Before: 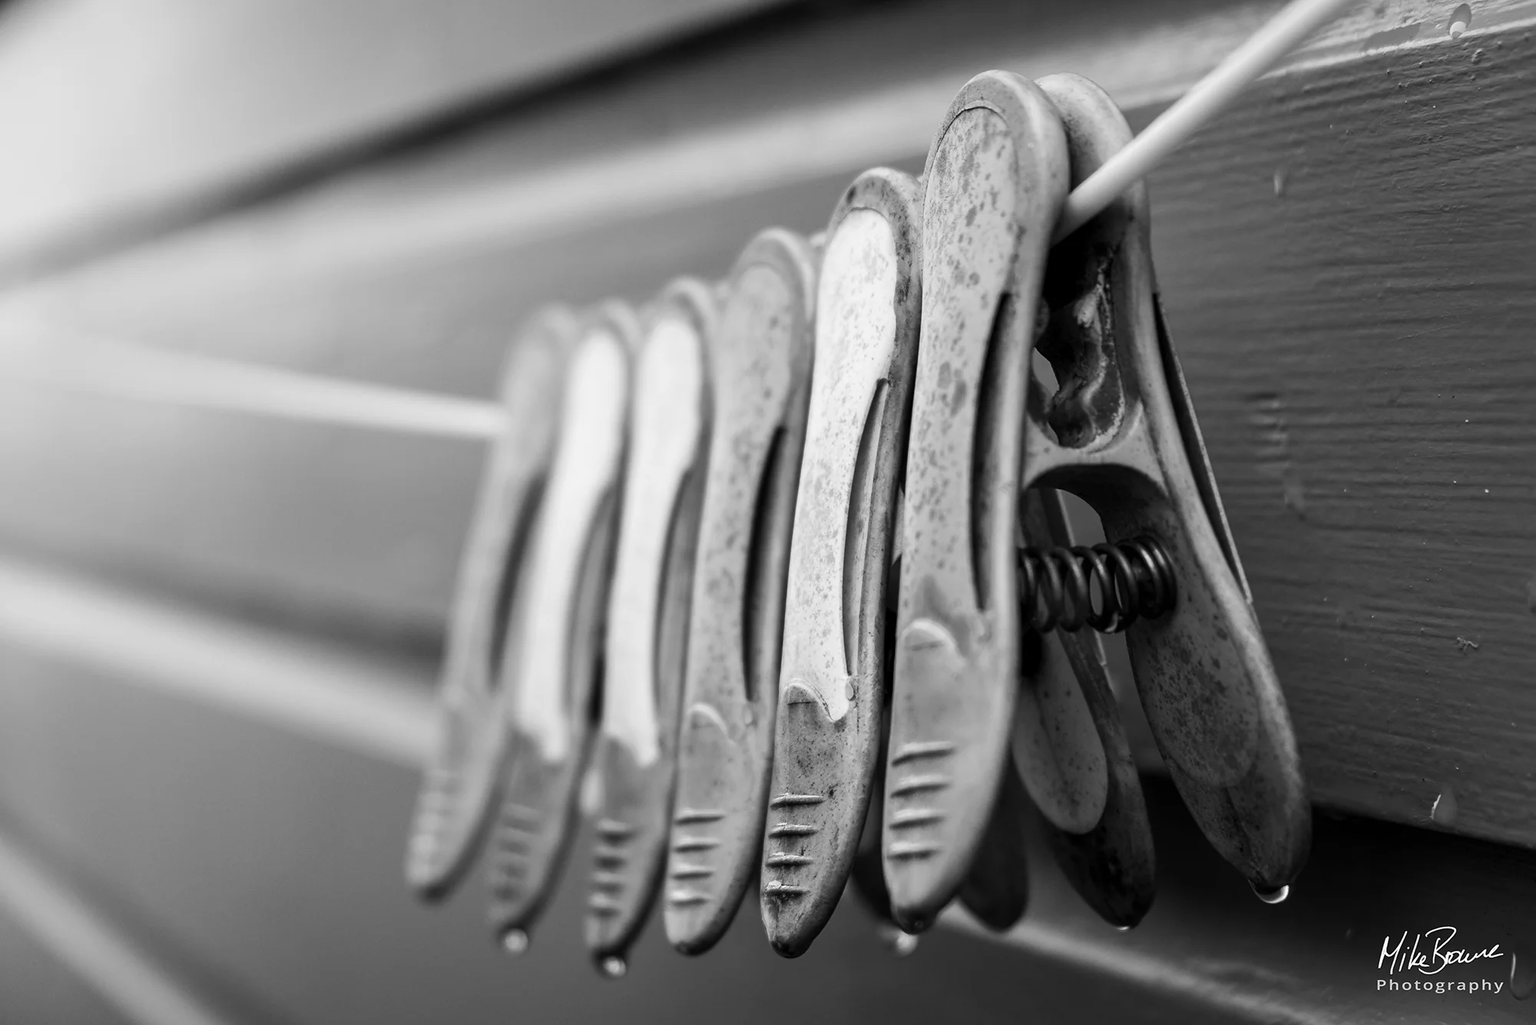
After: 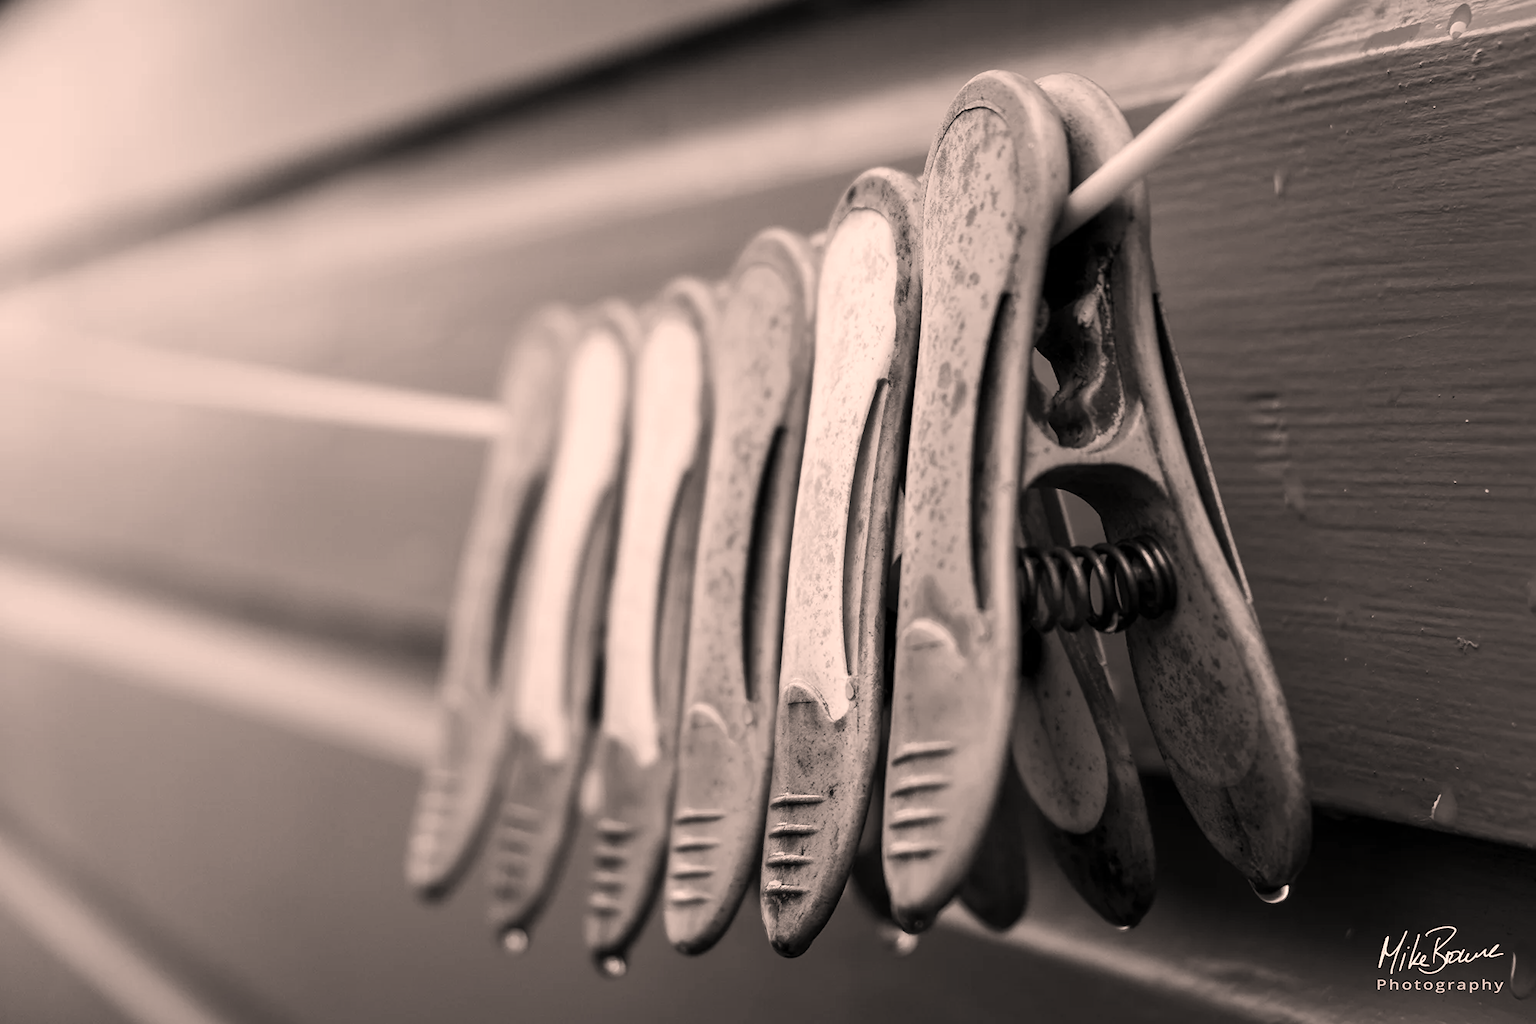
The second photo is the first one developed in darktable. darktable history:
color correction: highlights a* 11.41, highlights b* 12.07
